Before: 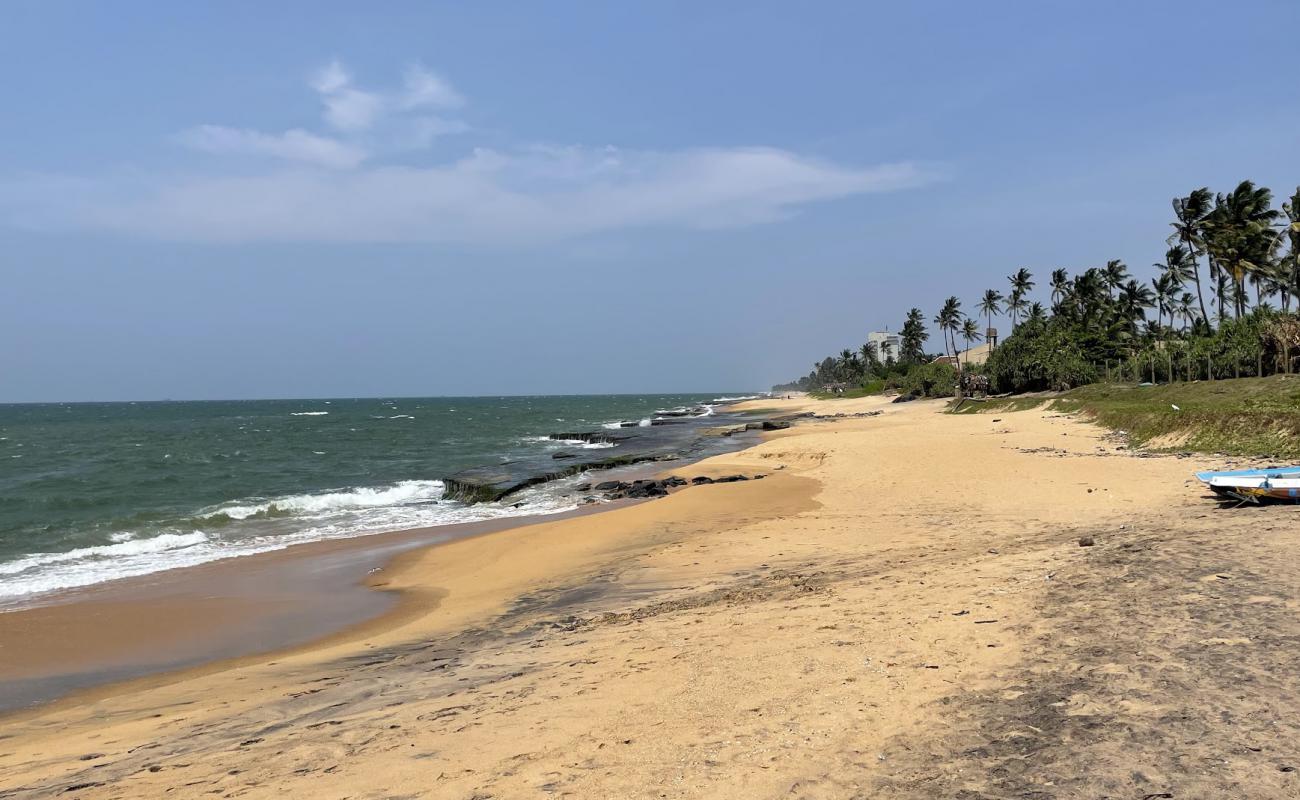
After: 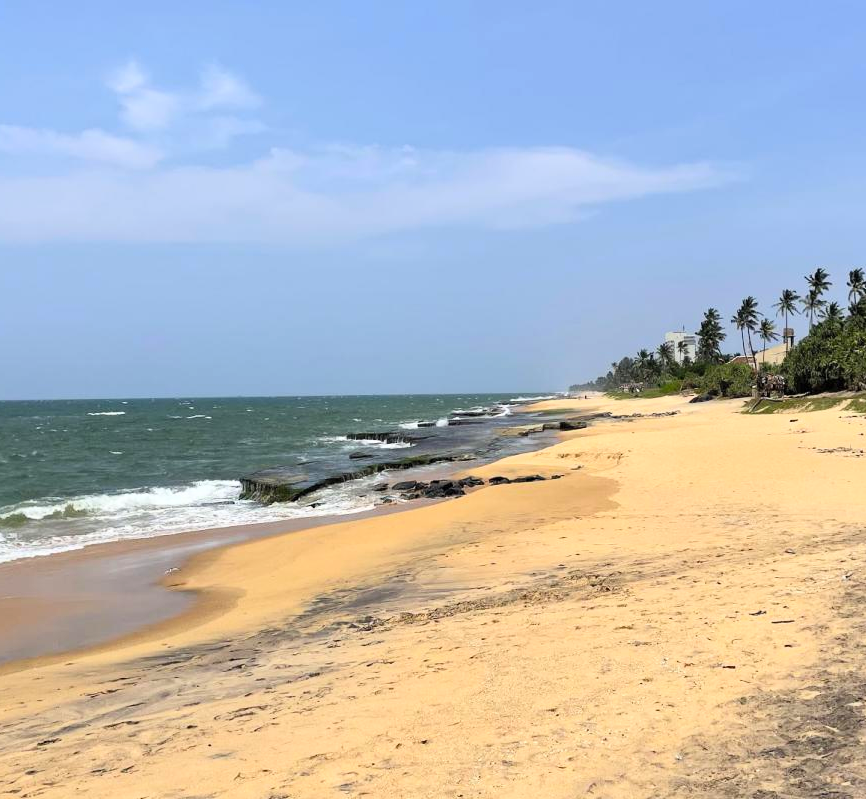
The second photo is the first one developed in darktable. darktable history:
contrast brightness saturation: contrast 0.2, brightness 0.16, saturation 0.22
crop and rotate: left 15.754%, right 17.579%
